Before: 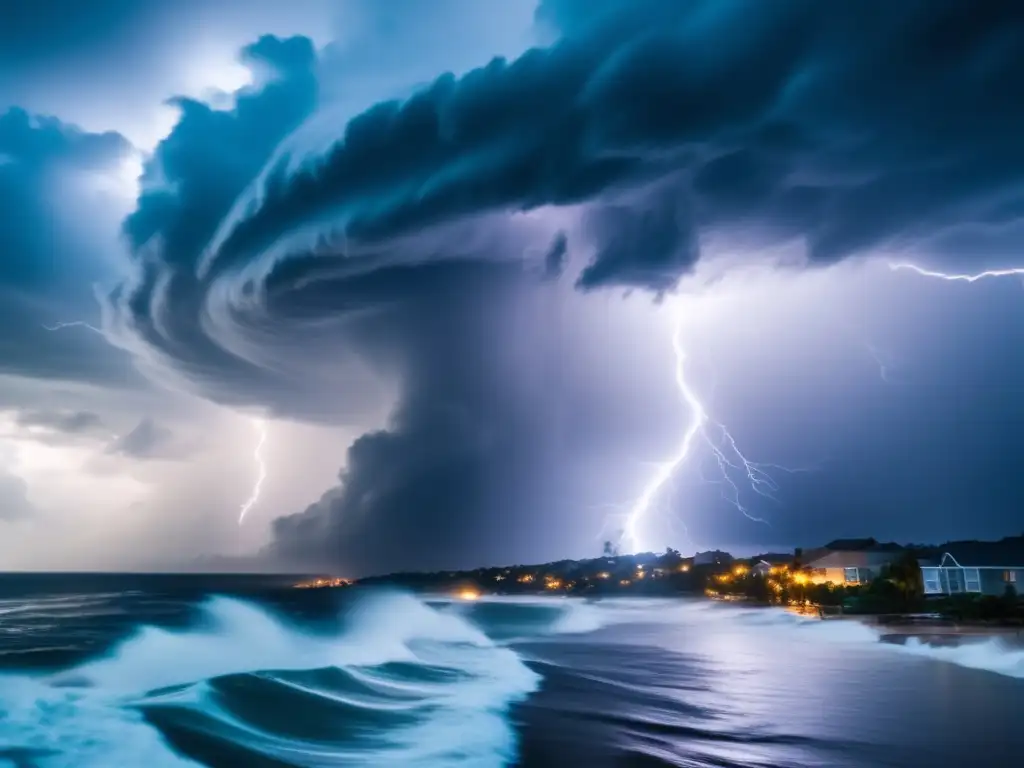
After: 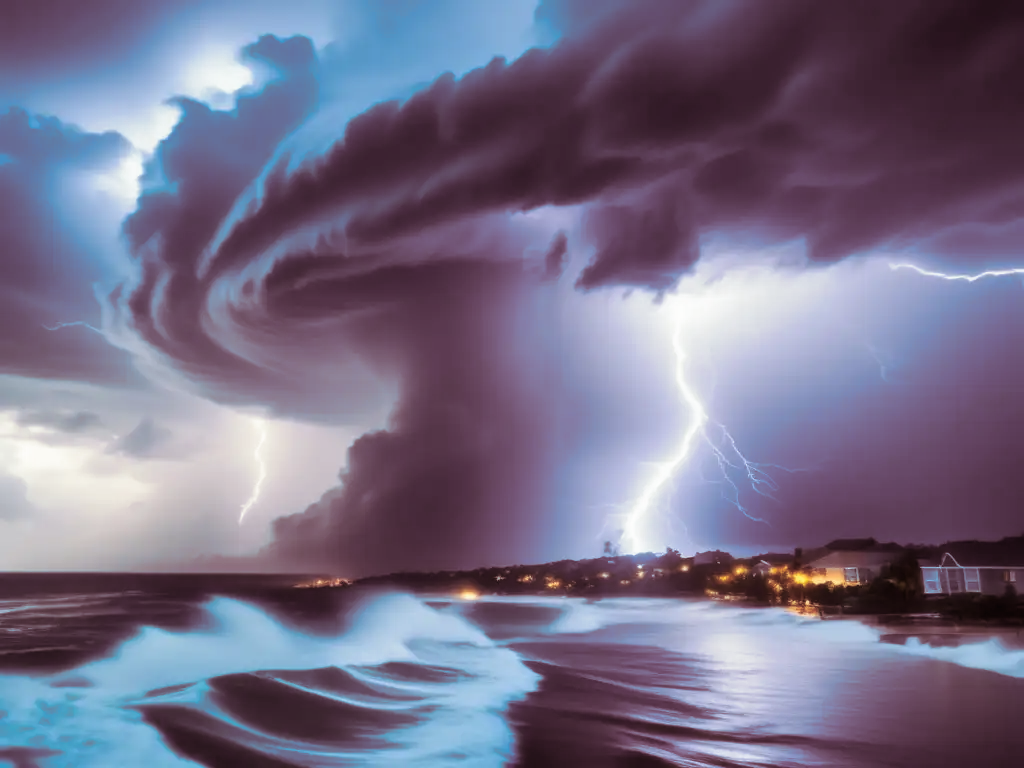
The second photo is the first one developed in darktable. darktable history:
split-toning: on, module defaults
haze removal: strength -0.1, adaptive false
